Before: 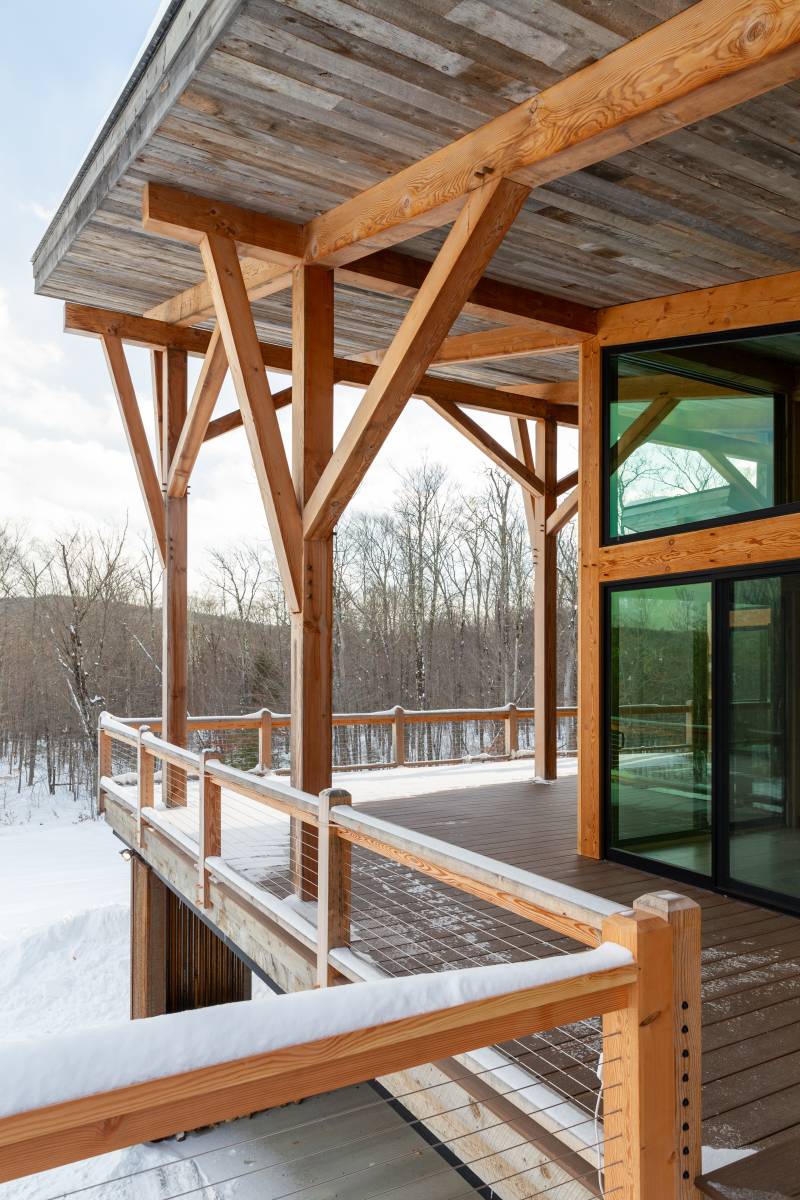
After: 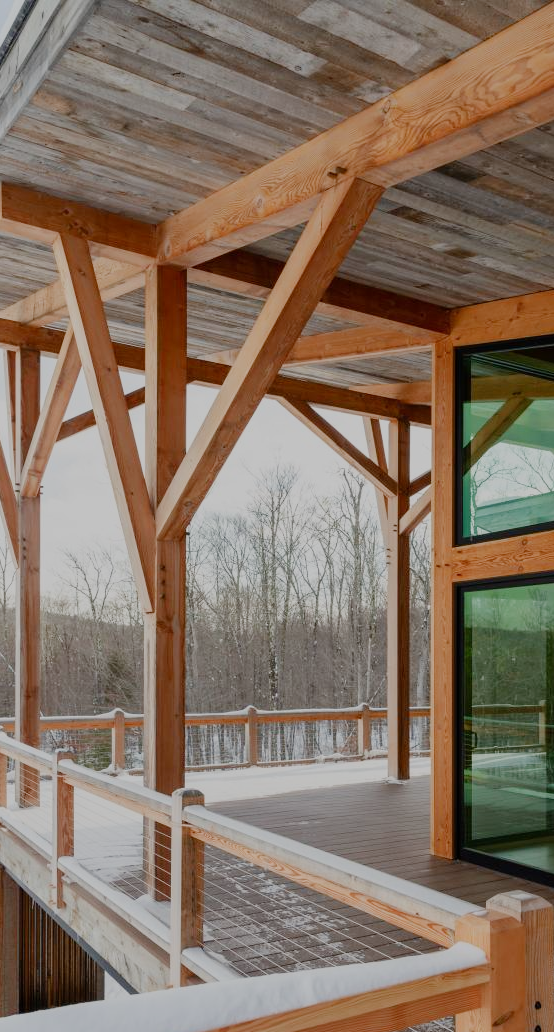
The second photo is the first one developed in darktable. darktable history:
tone equalizer: on, module defaults
crop: left 18.479%, right 12.2%, bottom 13.971%
sigmoid: contrast 1.05, skew -0.15
